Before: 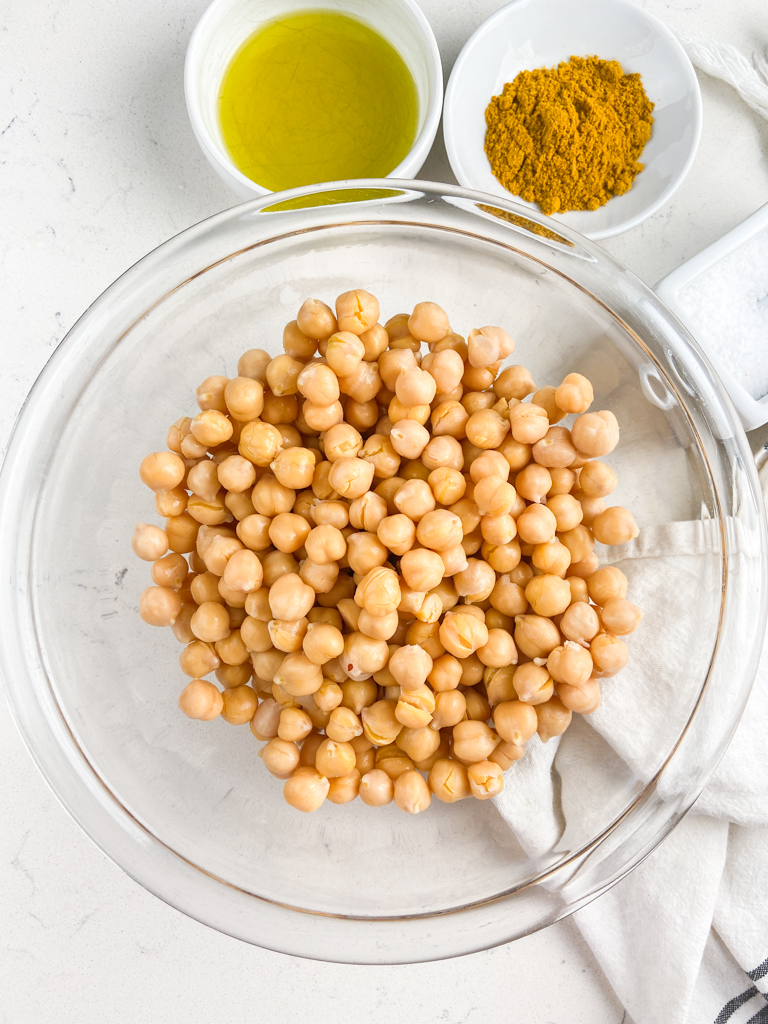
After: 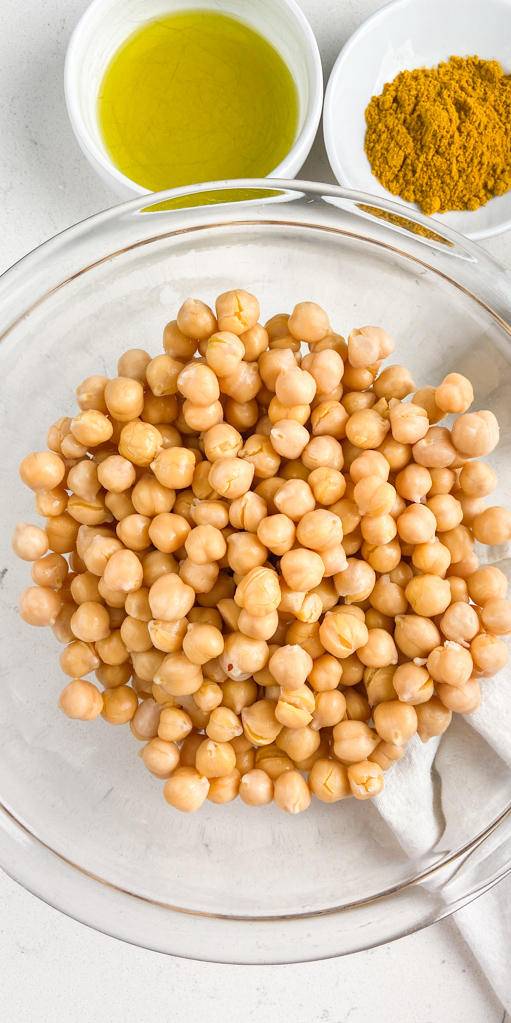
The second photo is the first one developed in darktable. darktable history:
crop and rotate: left 15.649%, right 17.697%
